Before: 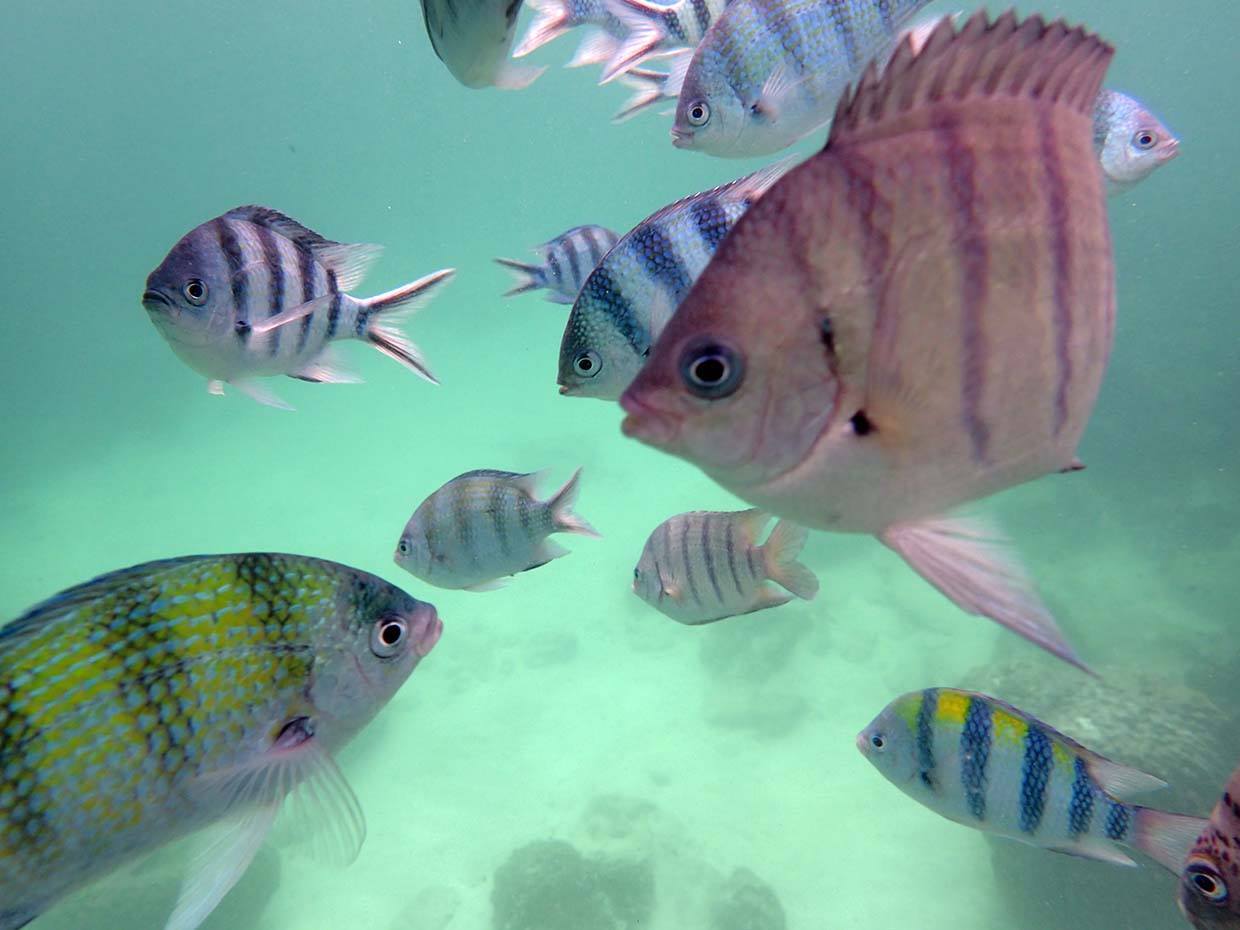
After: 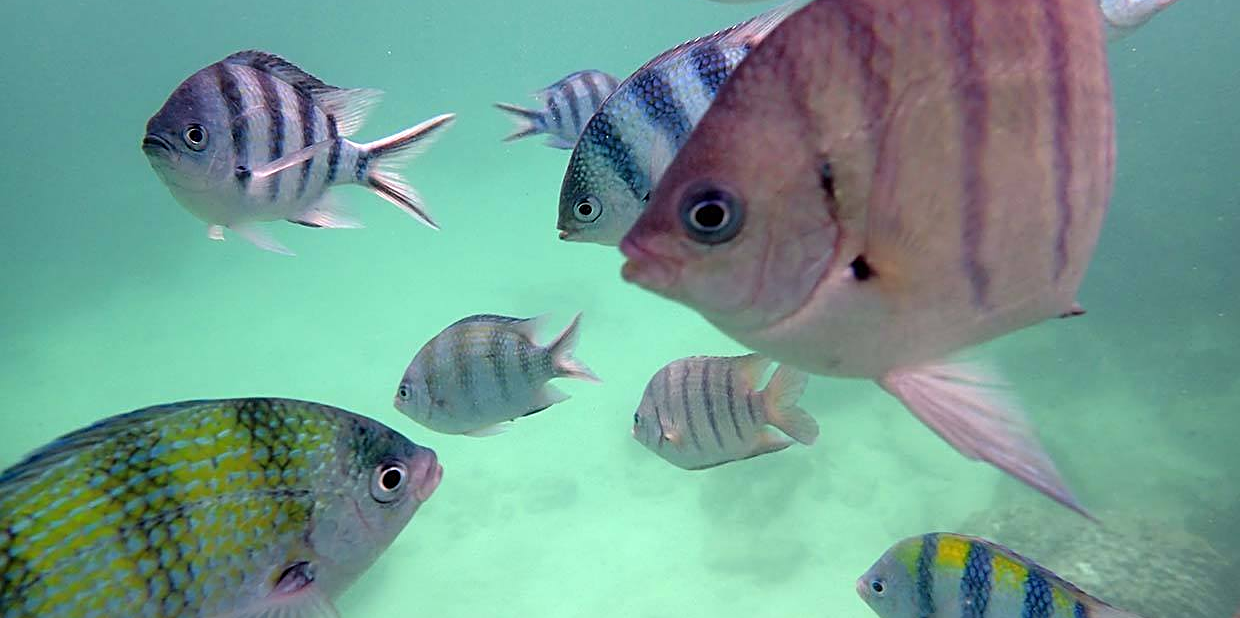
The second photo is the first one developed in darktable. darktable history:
sharpen: on, module defaults
crop: top 16.727%, bottom 16.727%
